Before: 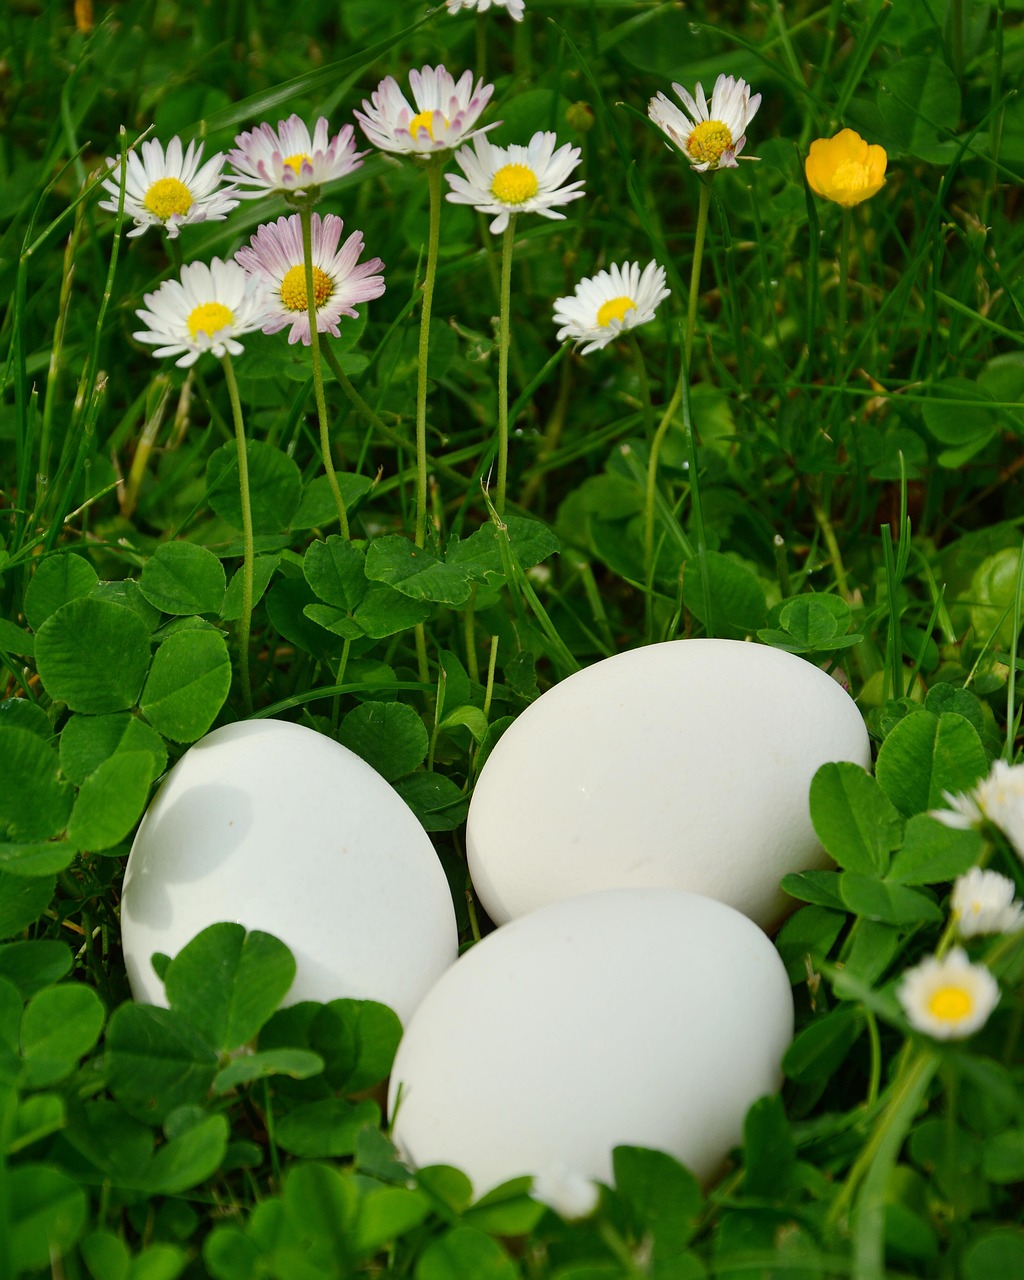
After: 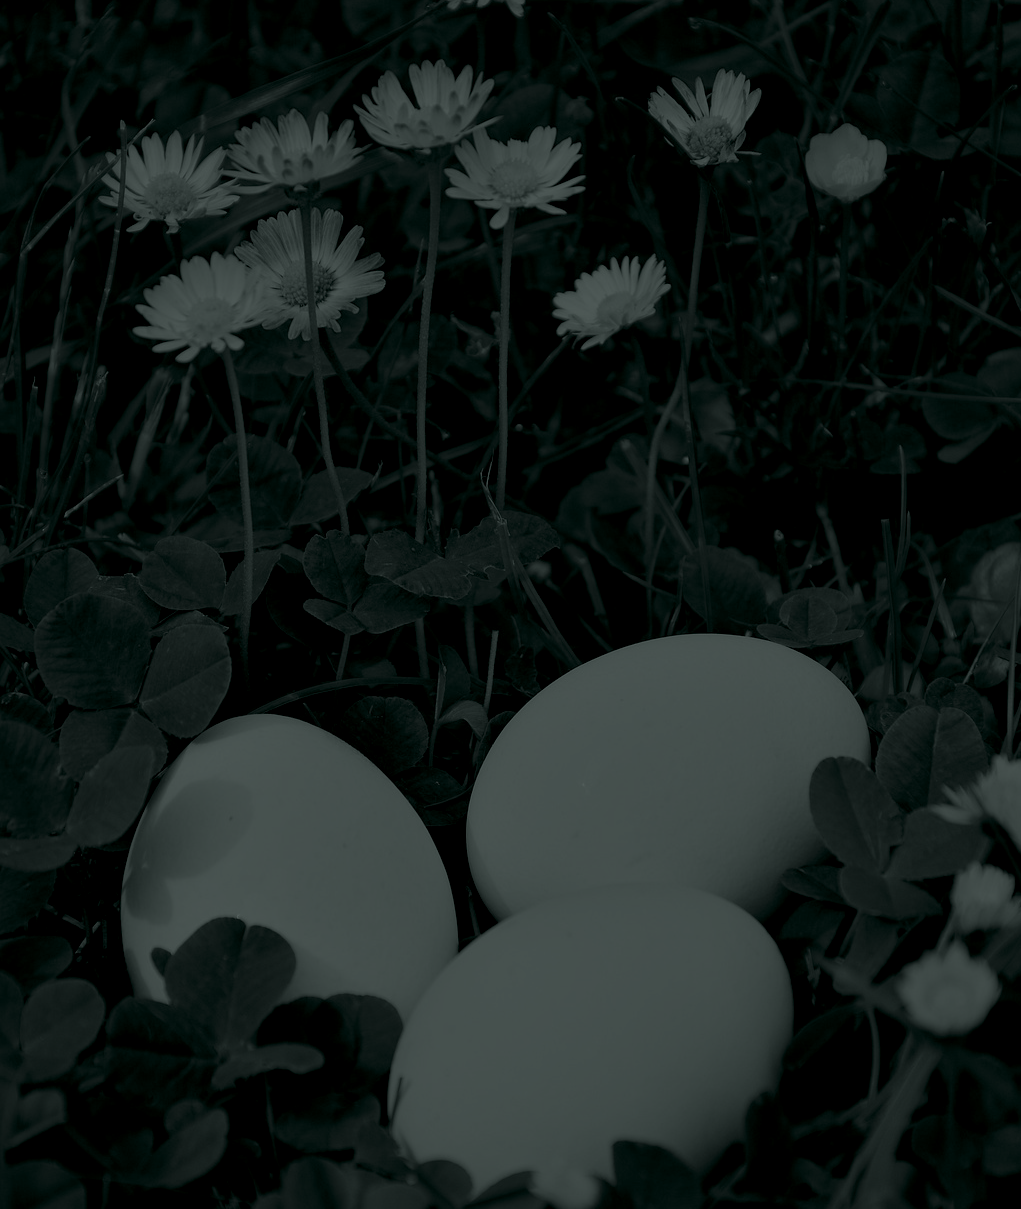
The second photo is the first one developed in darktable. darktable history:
color balance rgb: linear chroma grading › global chroma 15%, perceptual saturation grading › global saturation 30%
crop: top 0.448%, right 0.264%, bottom 5.045%
colorize: hue 90°, saturation 19%, lightness 1.59%, version 1
